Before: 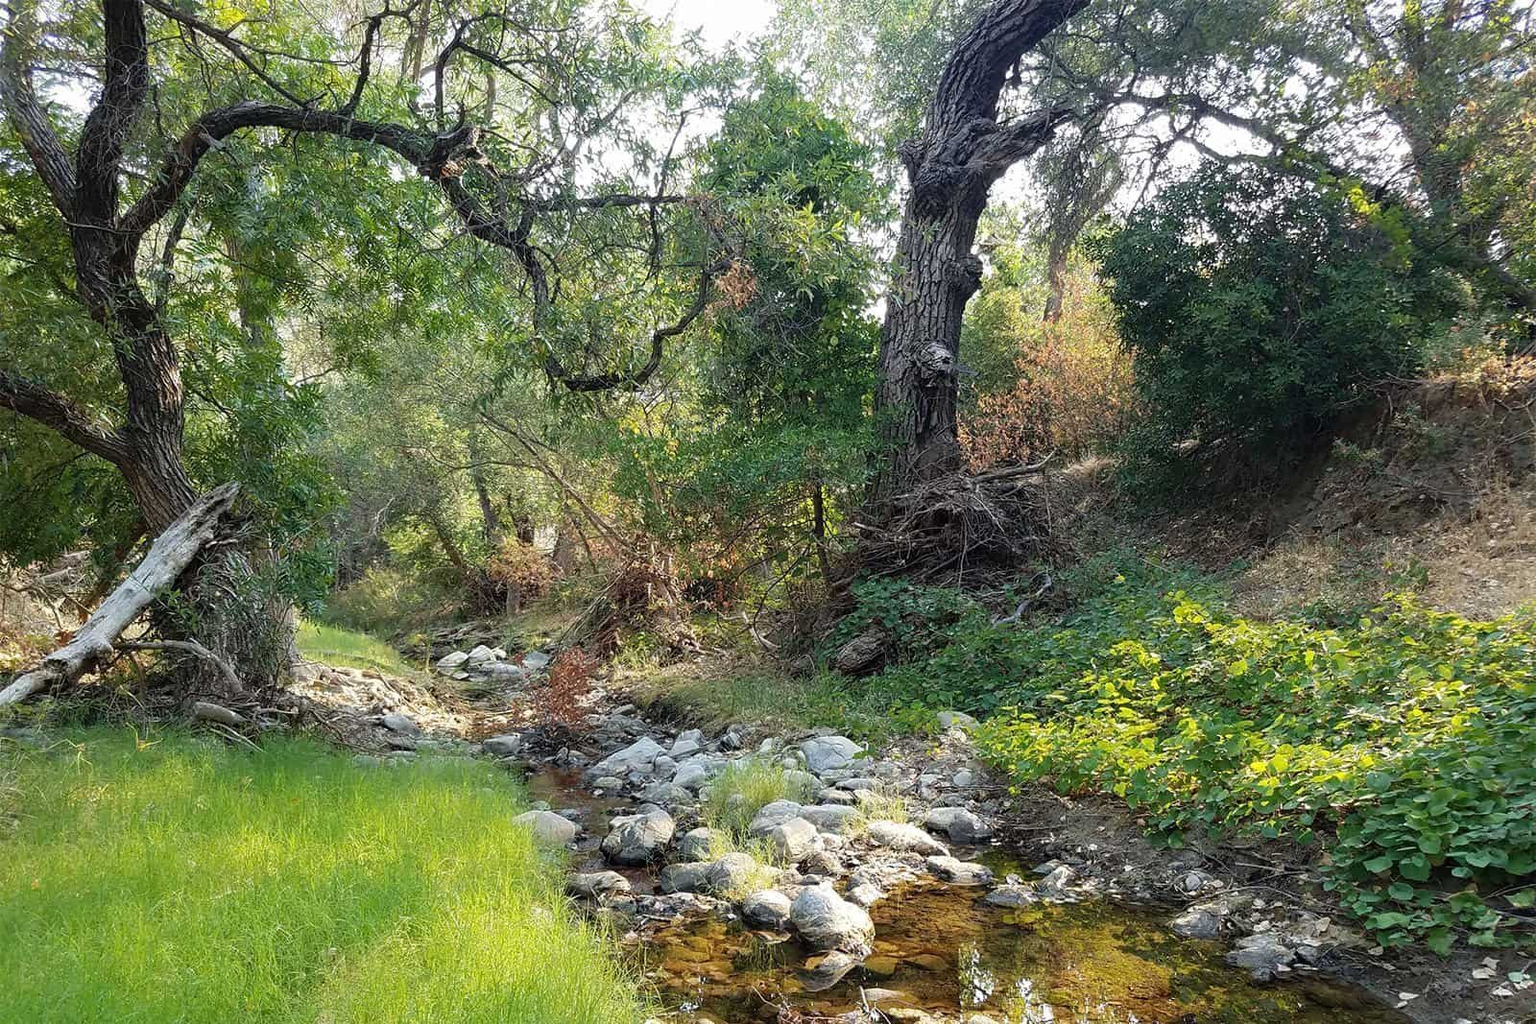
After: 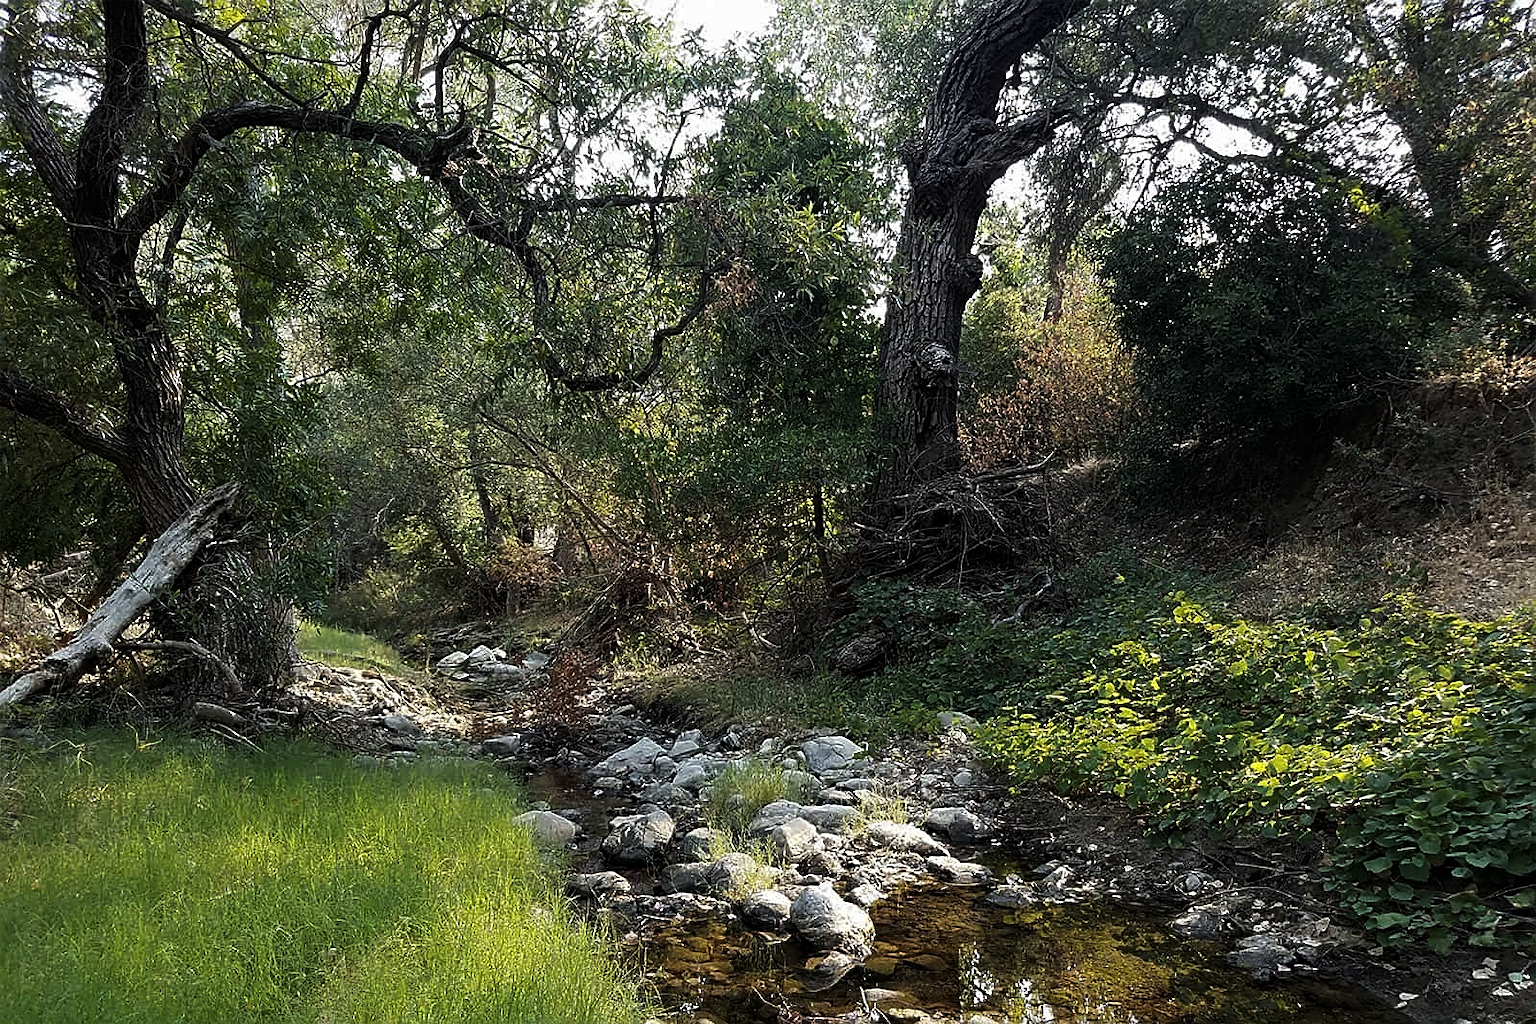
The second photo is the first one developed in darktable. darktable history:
sharpen: on, module defaults
levels: levels [0, 0.618, 1]
